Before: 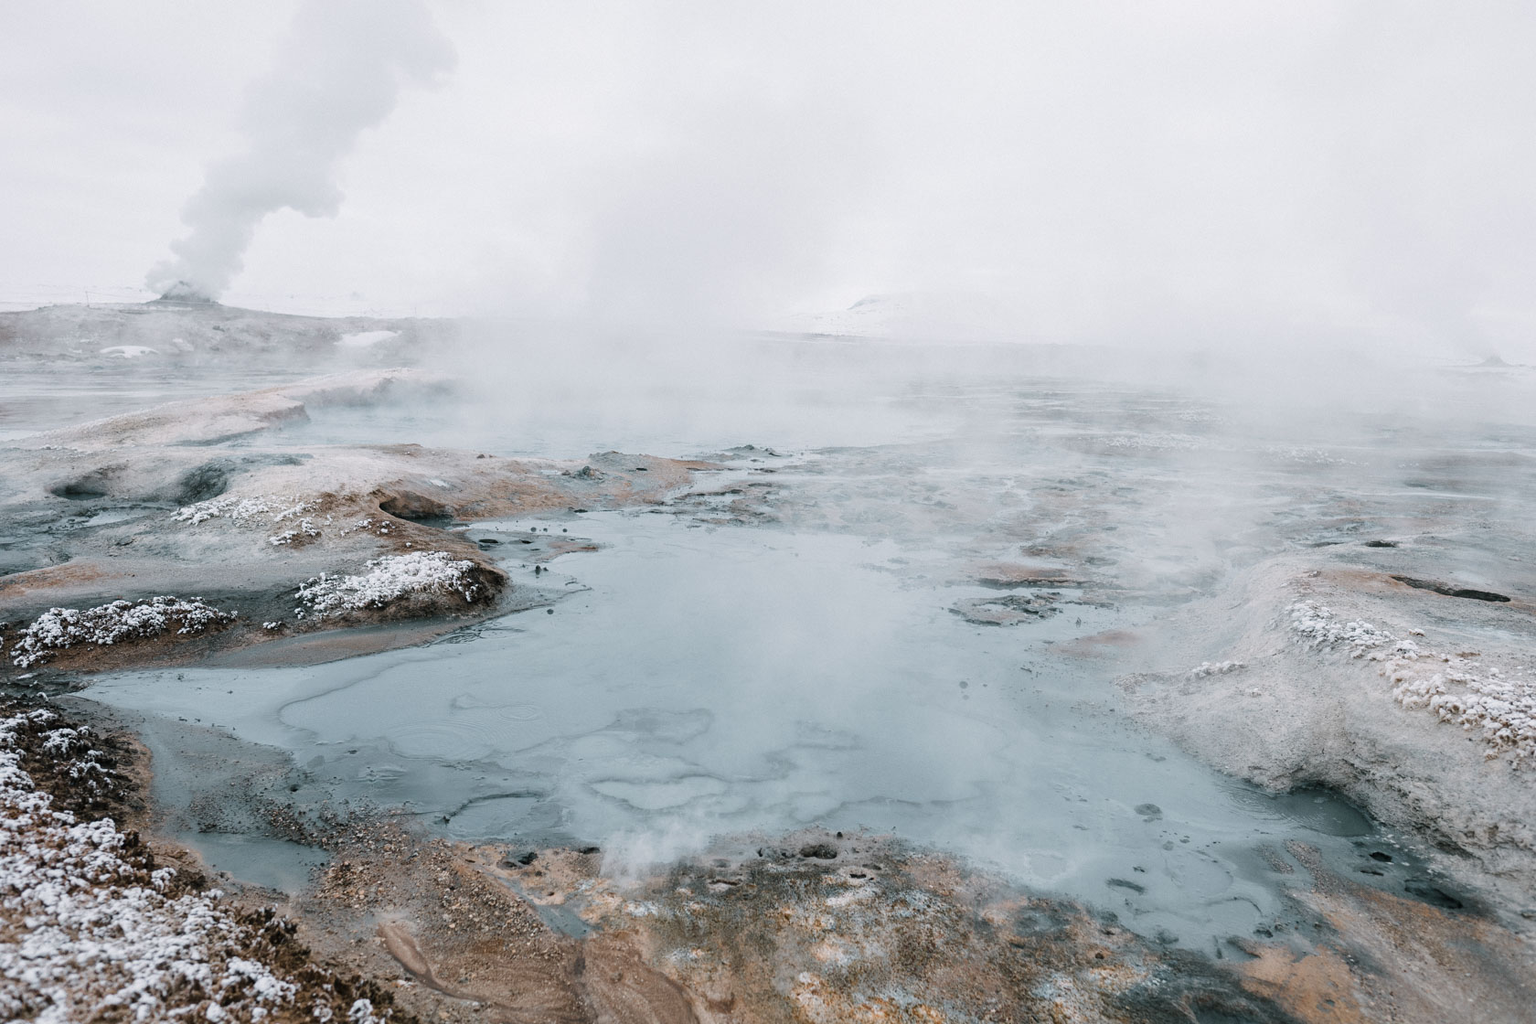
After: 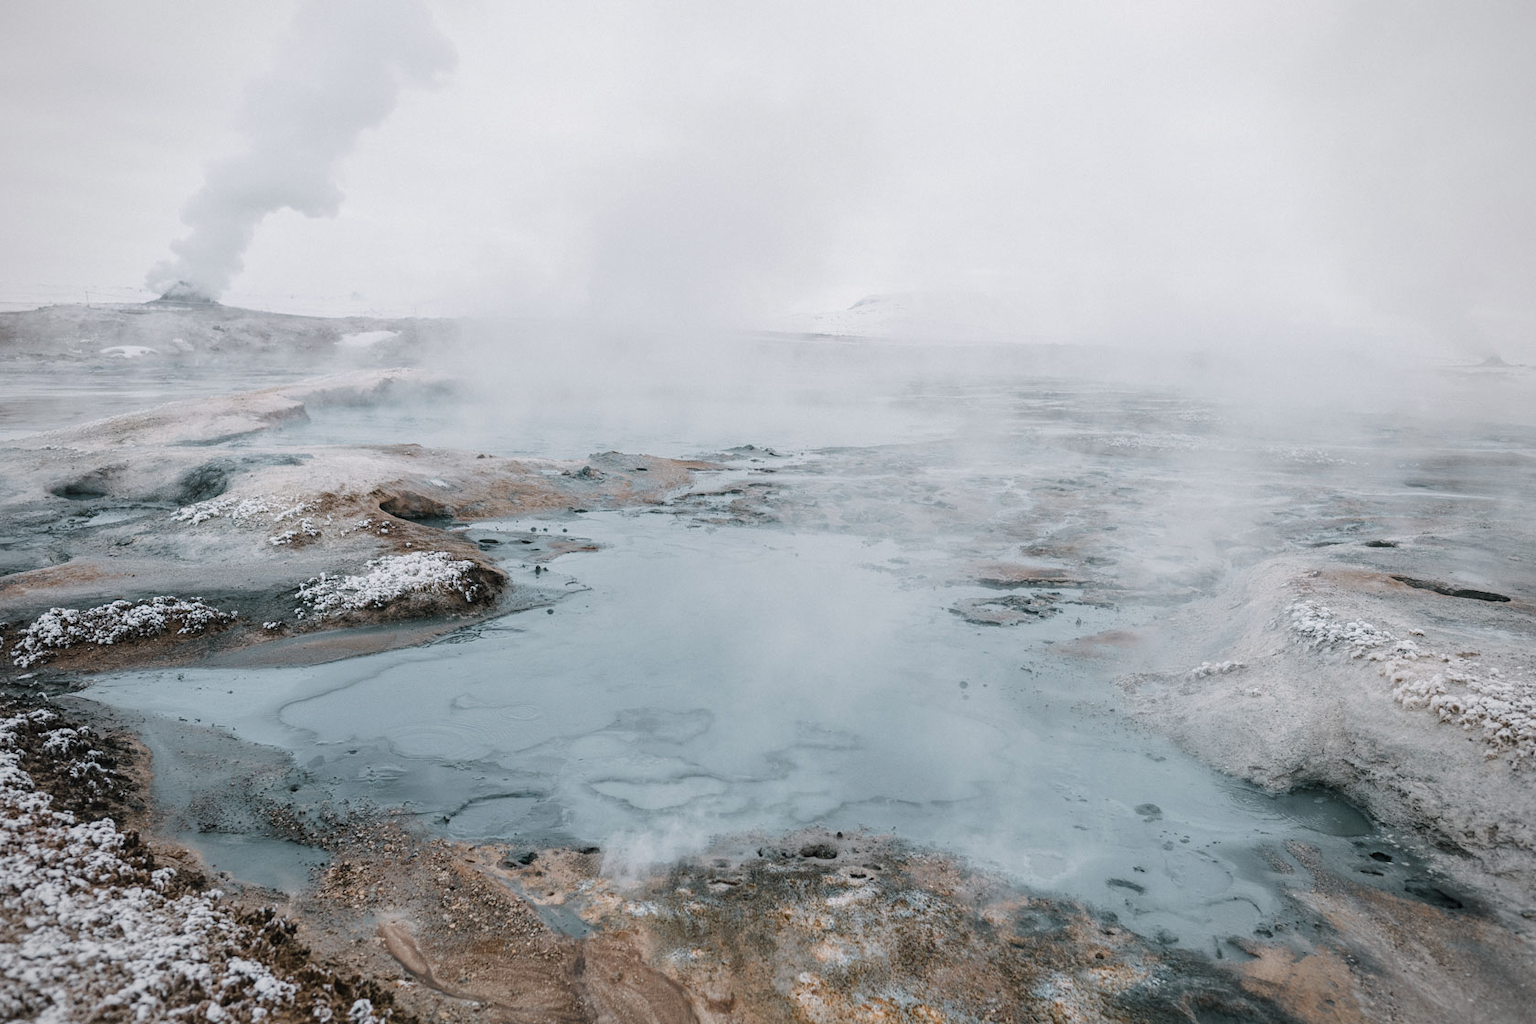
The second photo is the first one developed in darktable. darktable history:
local contrast: detail 110%
vignetting: brightness -0.285, center (-0.033, -0.048)
exposure: black level correction 0, exposure 0.897 EV, compensate exposure bias true, compensate highlight preservation false
